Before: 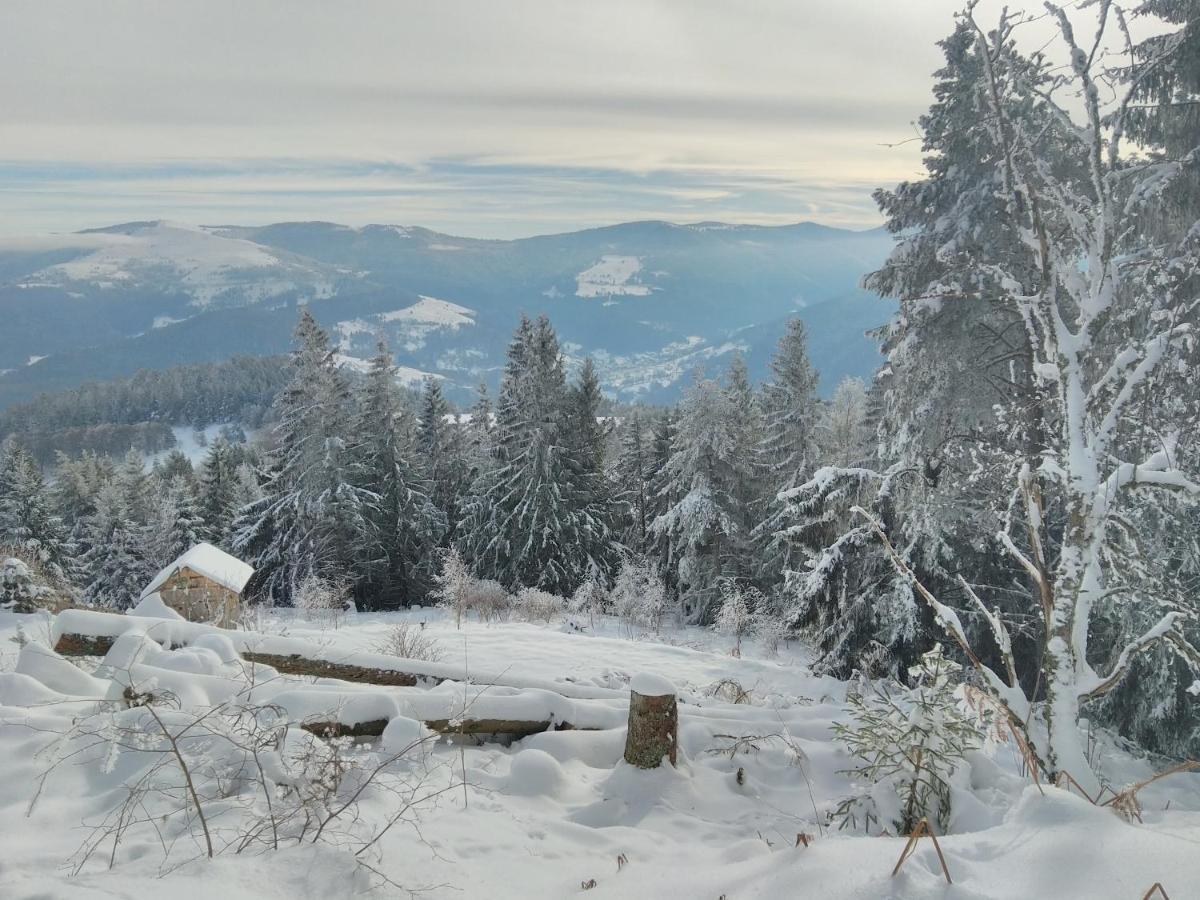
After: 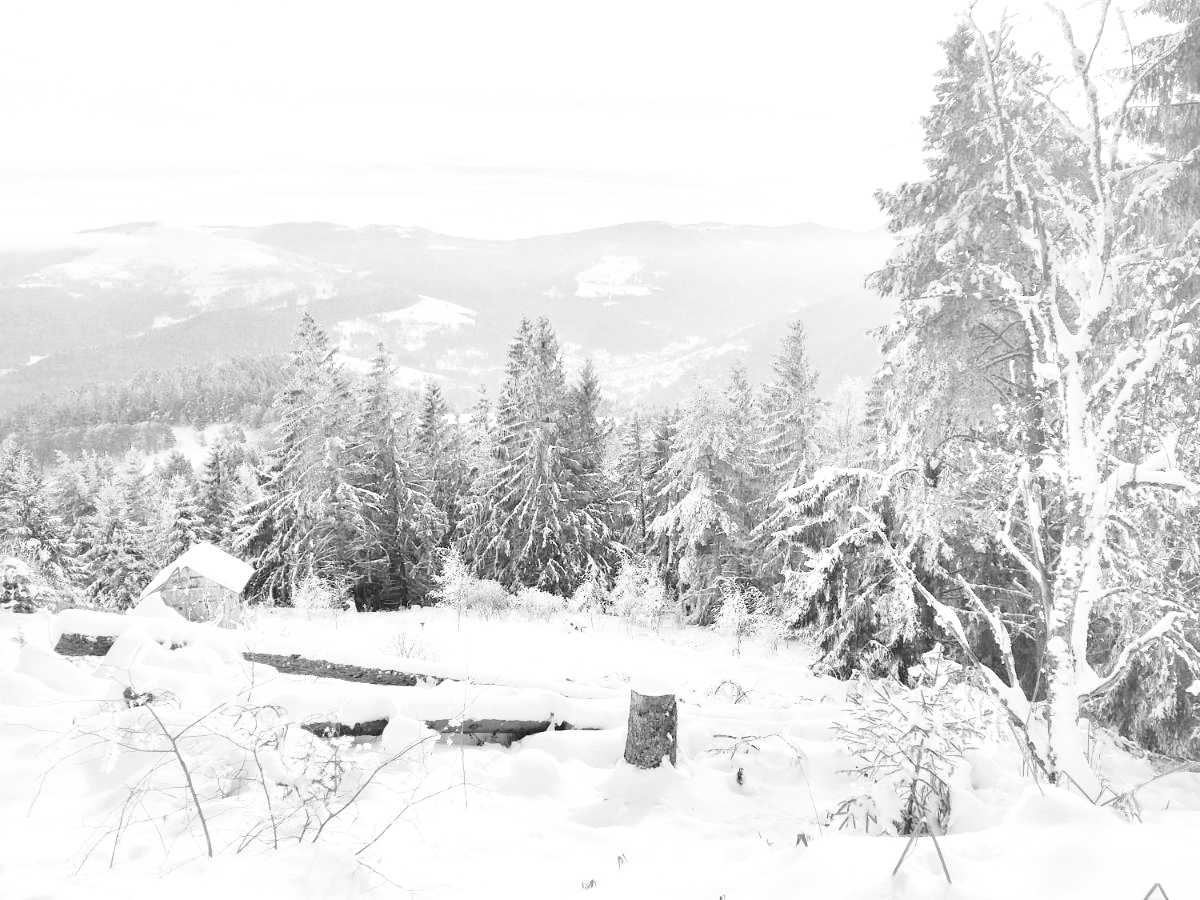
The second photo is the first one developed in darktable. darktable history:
base curve: curves: ch0 [(0, 0) (0.032, 0.037) (0.105, 0.228) (0.435, 0.76) (0.856, 0.983) (1, 1)], preserve colors none
exposure: black level correction 0, exposure 0.9 EV, compensate highlight preservation false
monochrome: a 32, b 64, size 2.3, highlights 1
